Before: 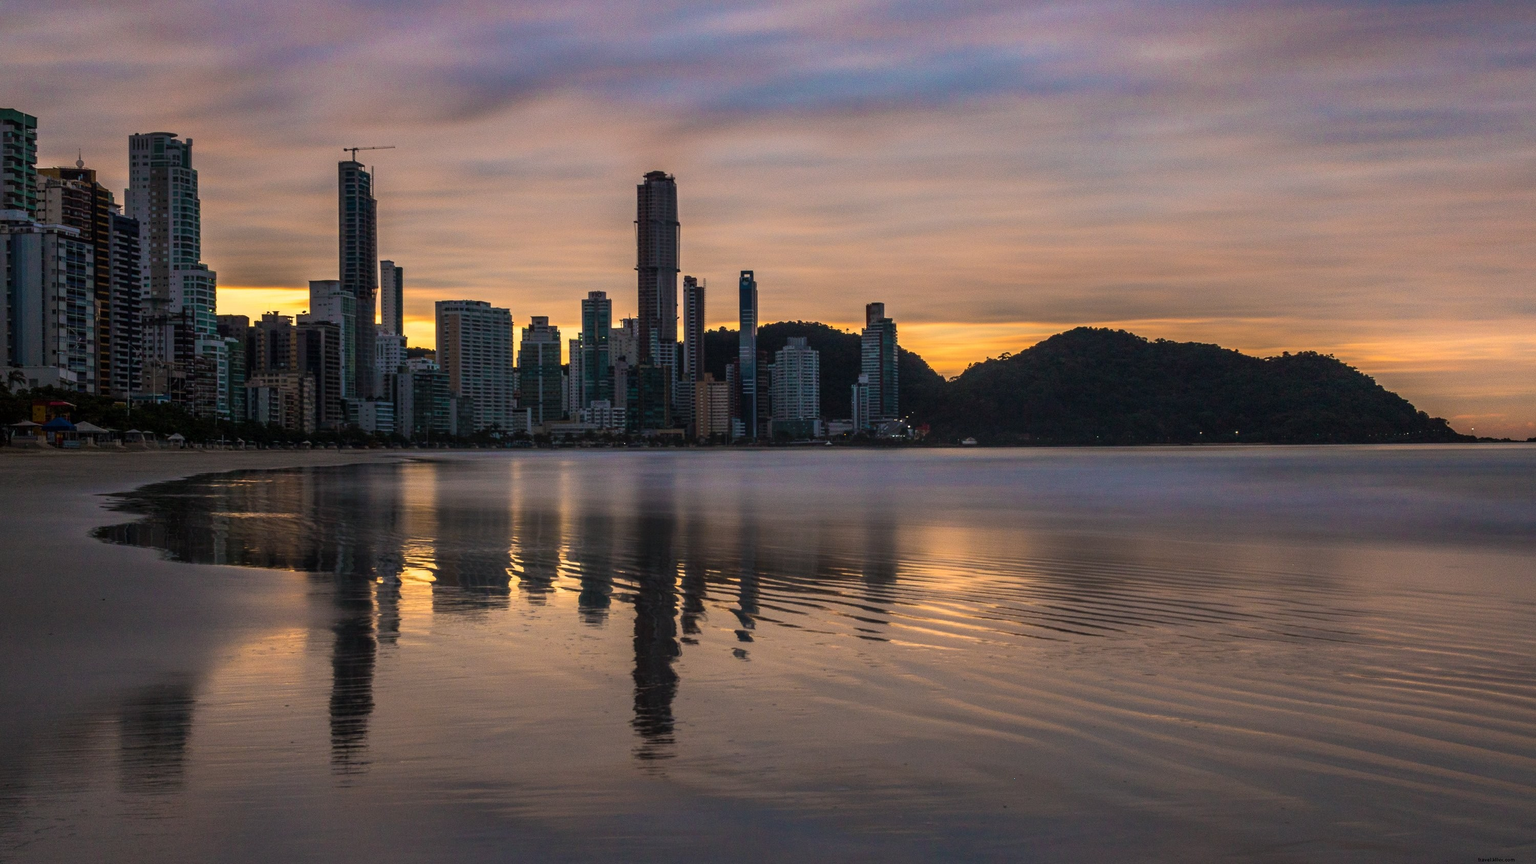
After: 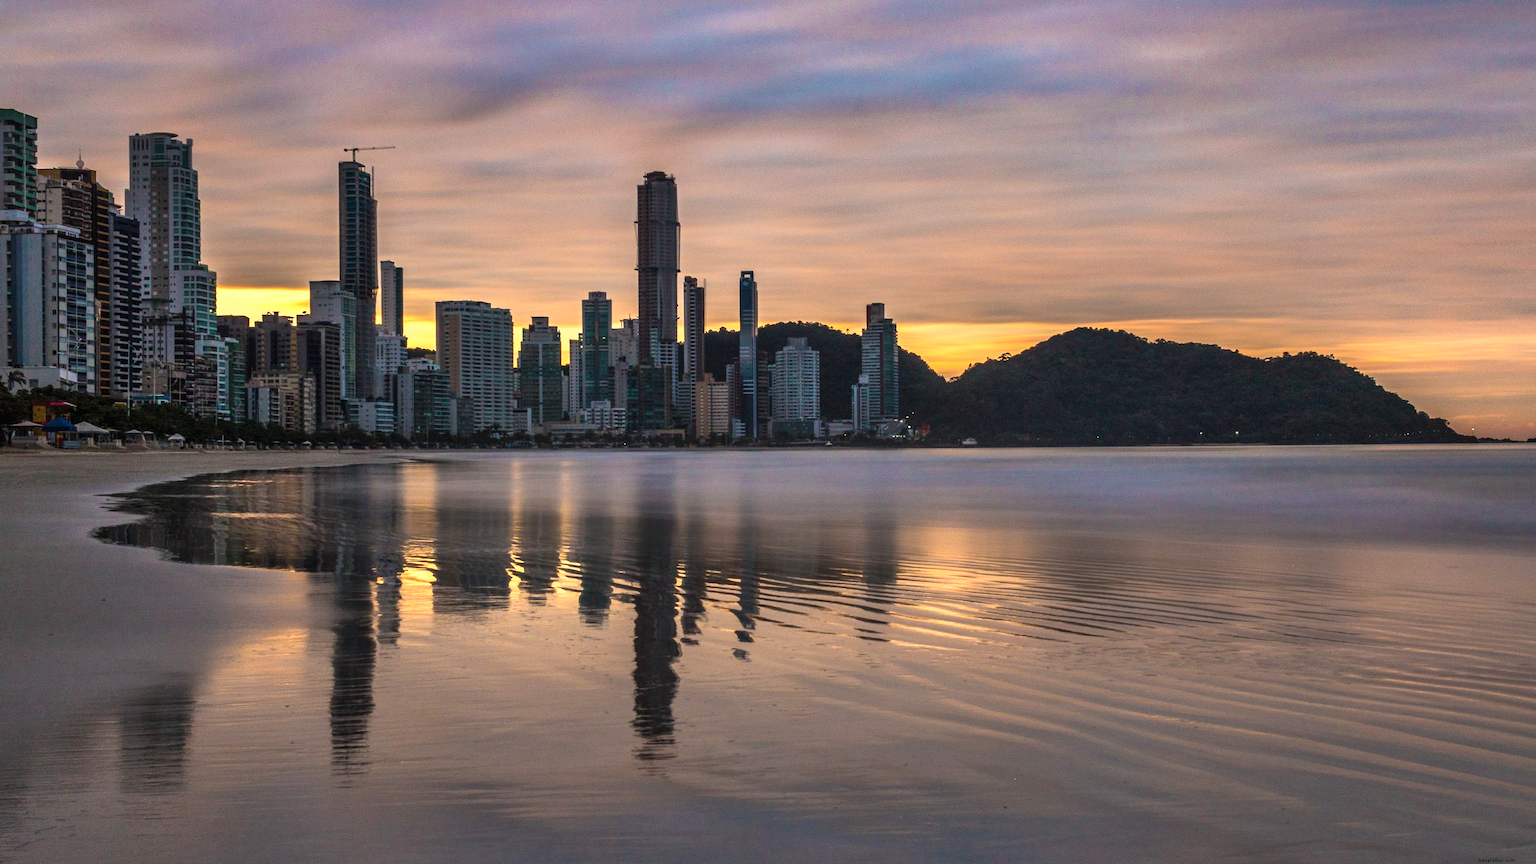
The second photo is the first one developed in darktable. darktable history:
exposure: black level correction 0, exposure 0.5 EV, compensate exposure bias true, compensate highlight preservation false
shadows and highlights: low approximation 0.01, soften with gaussian
